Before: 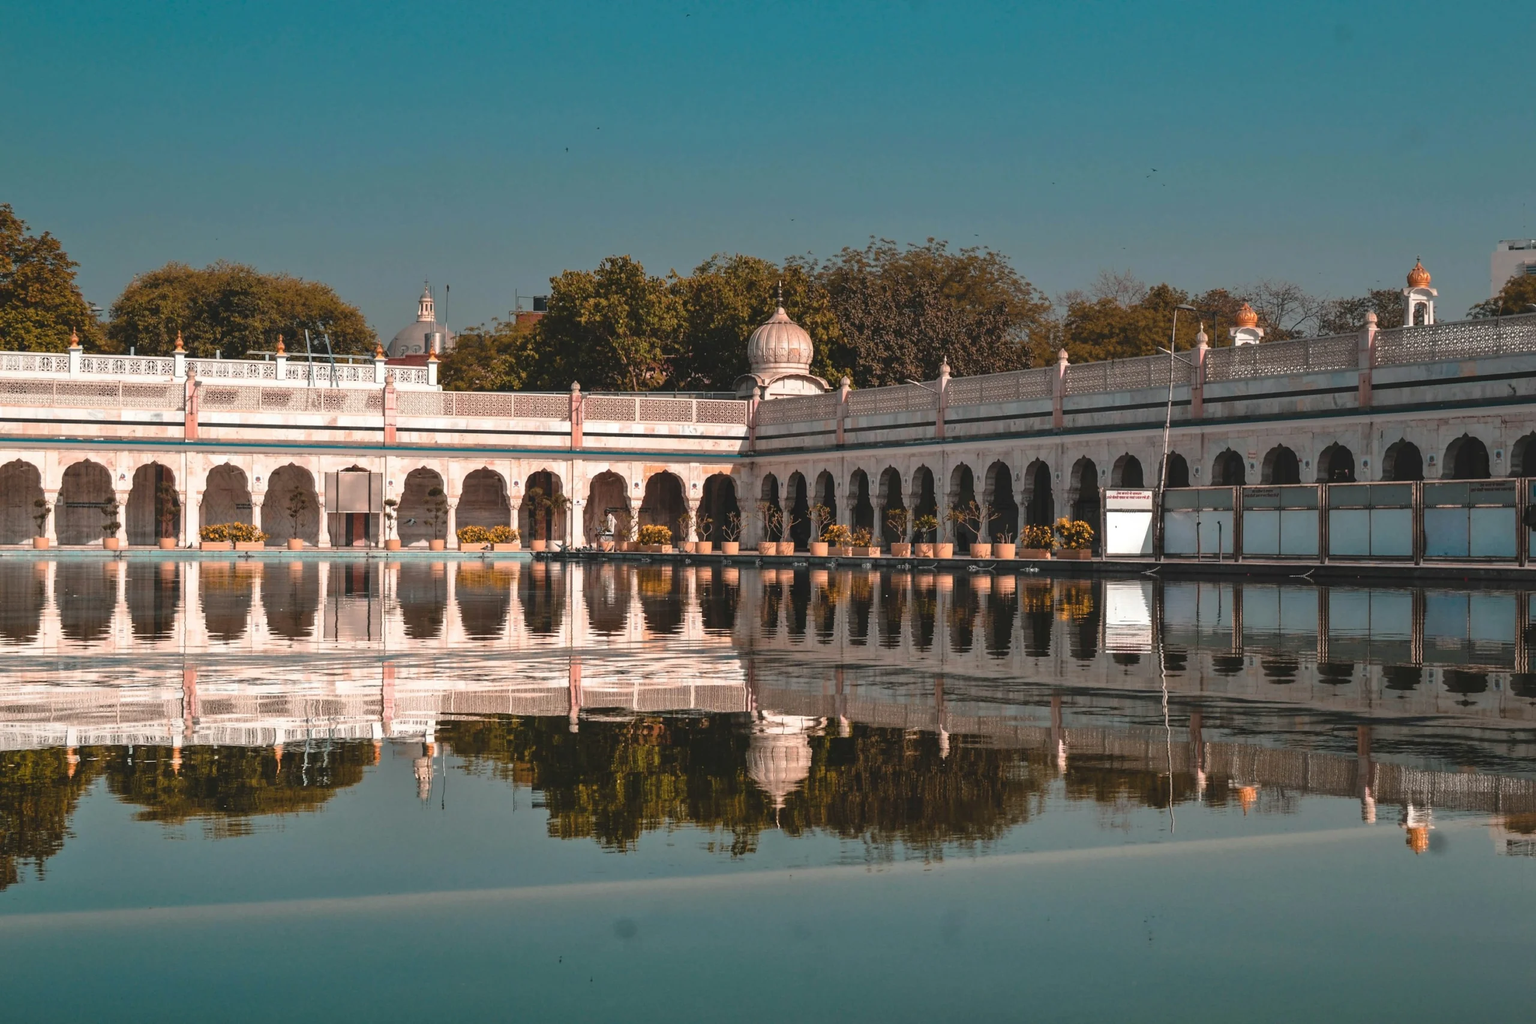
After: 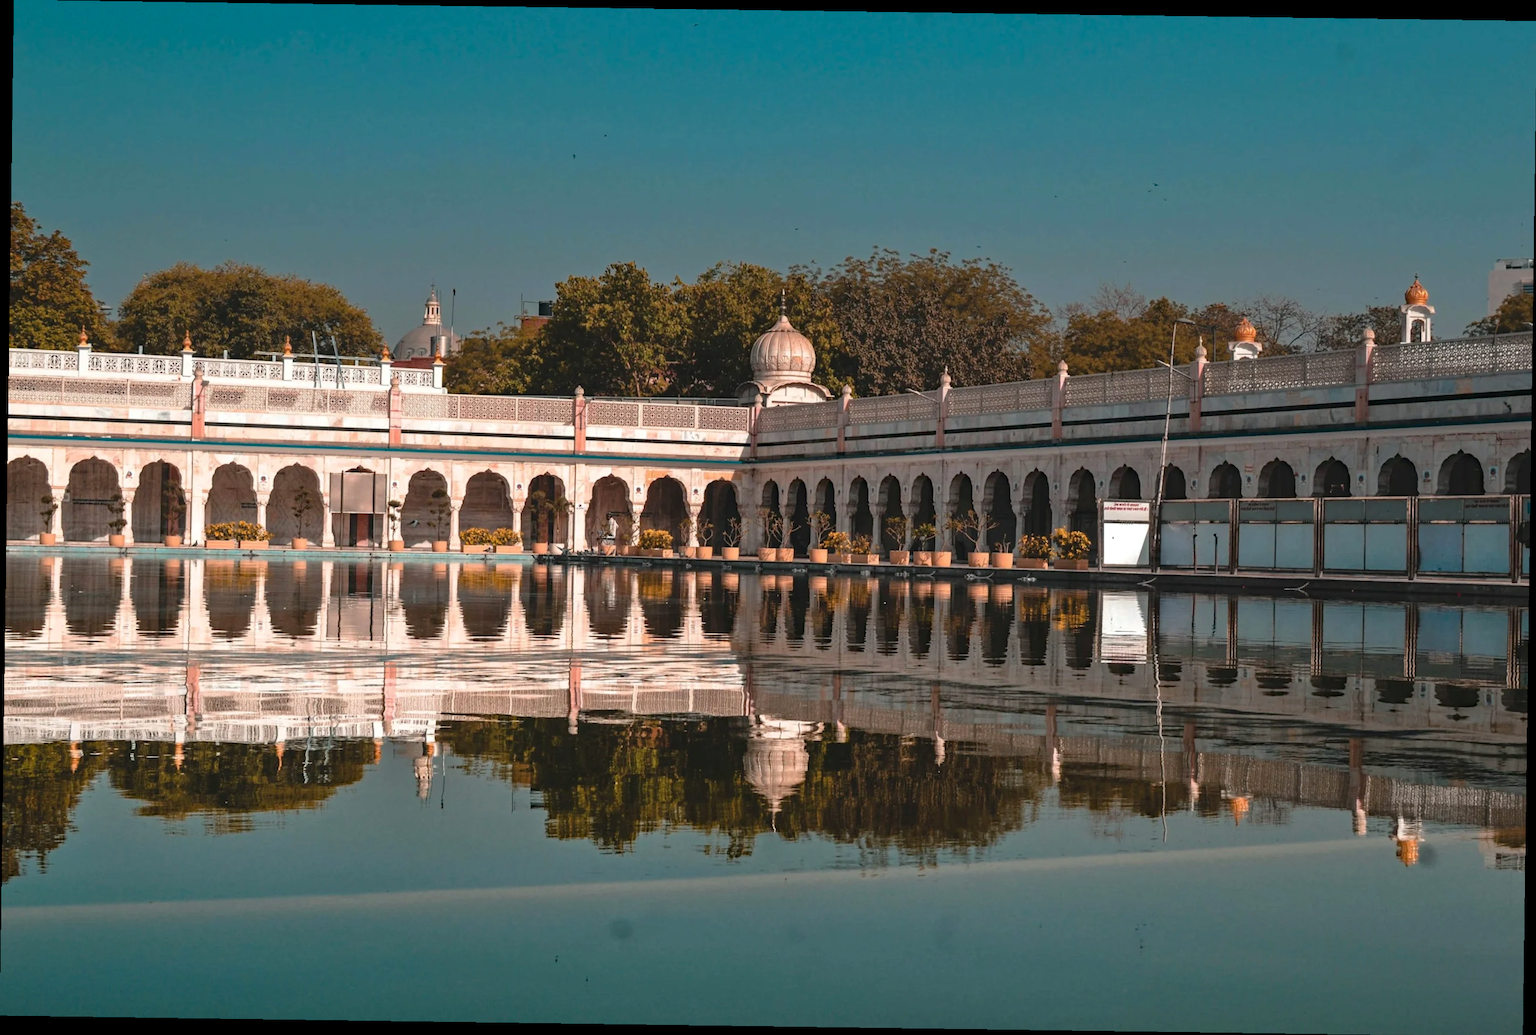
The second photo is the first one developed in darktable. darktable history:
haze removal: compatibility mode true, adaptive false
tone equalizer: on, module defaults
rotate and perspective: rotation 0.8°, automatic cropping off
